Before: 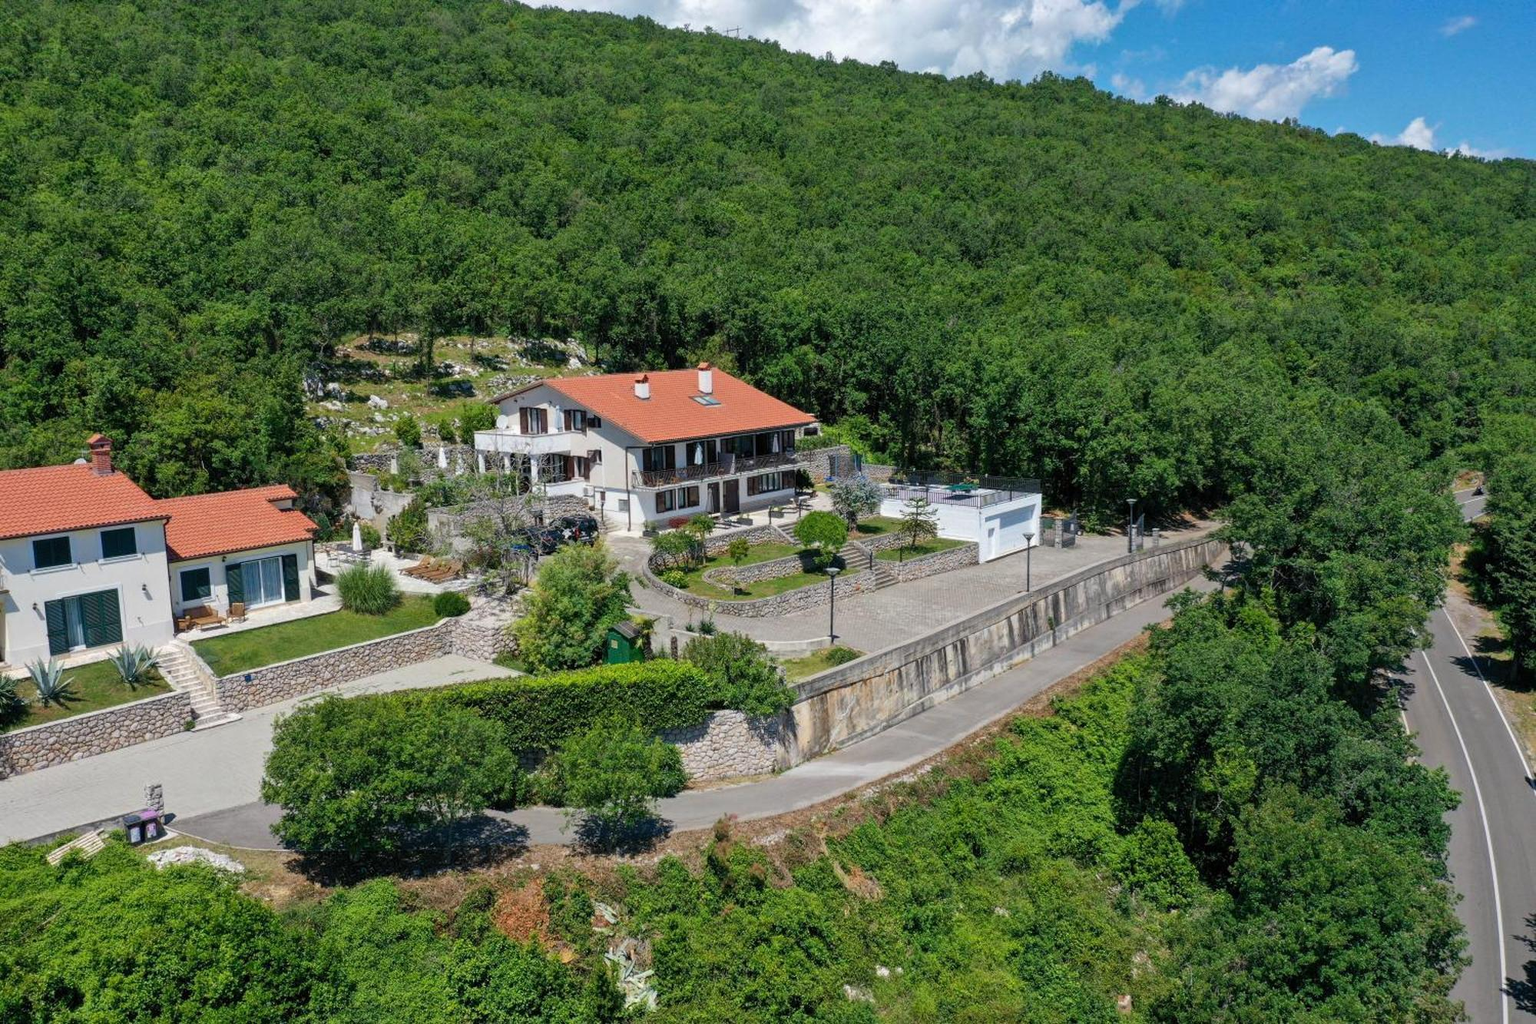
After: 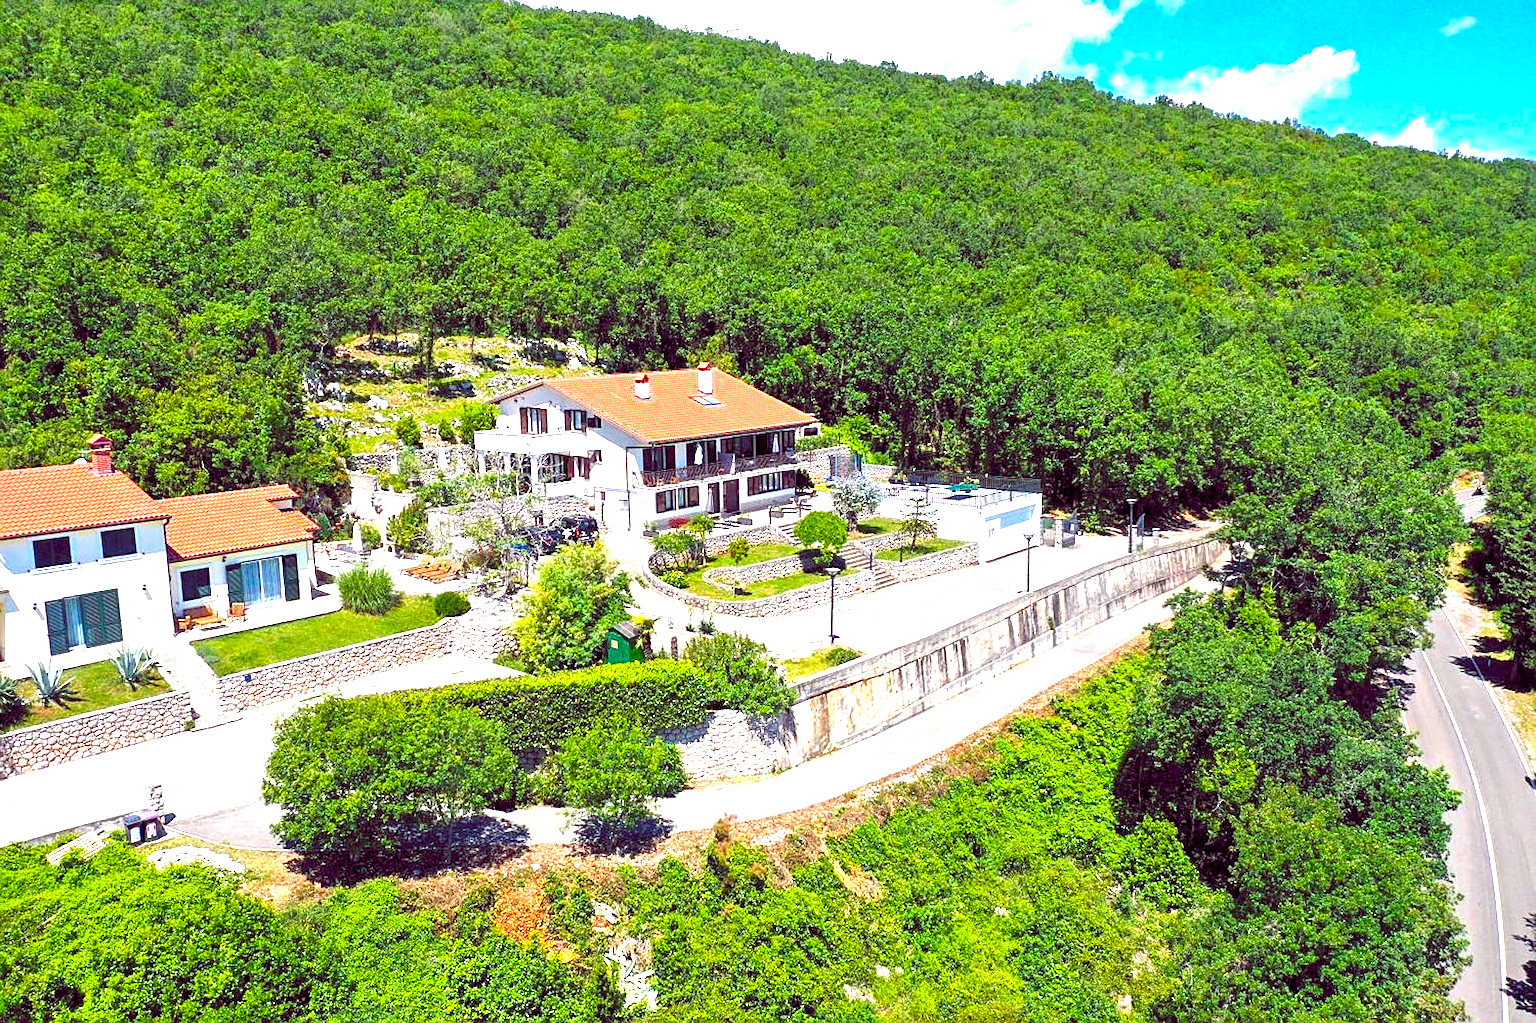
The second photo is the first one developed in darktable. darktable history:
exposure: black level correction 0, exposure 1.096 EV, compensate exposure bias true, compensate highlight preservation false
sharpen: on, module defaults
color balance rgb: global offset › chroma 0.286%, global offset › hue 320.19°, perceptual saturation grading › global saturation 37.034%, perceptual saturation grading › shadows 34.704%, perceptual brilliance grading › global brilliance 17.705%
